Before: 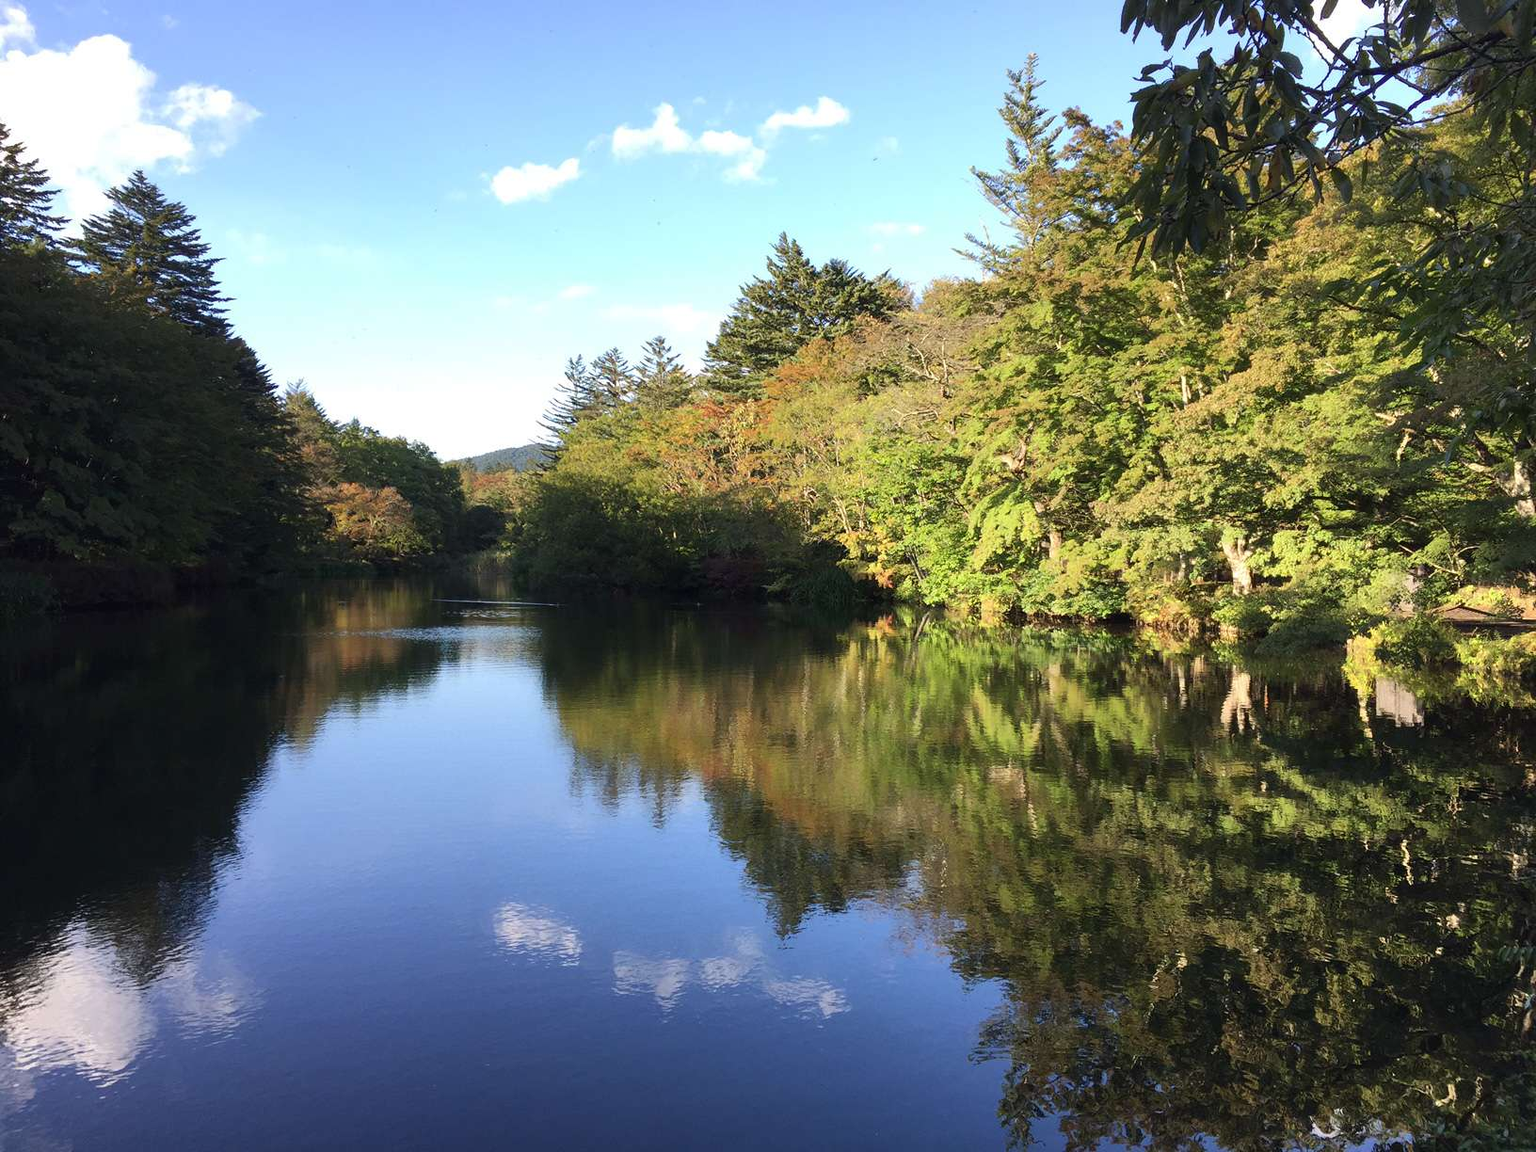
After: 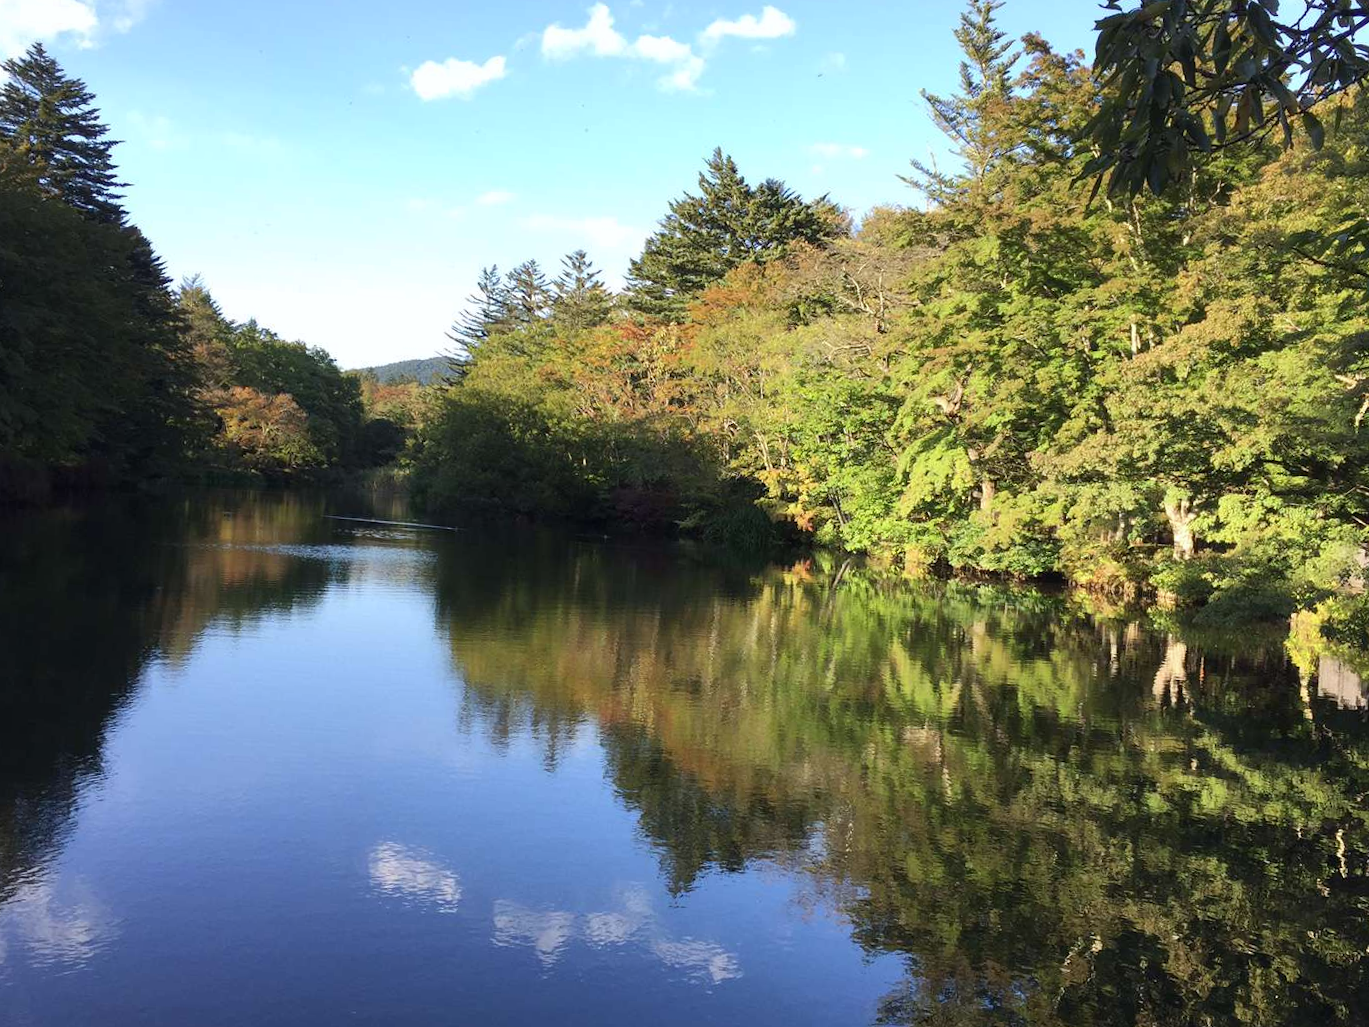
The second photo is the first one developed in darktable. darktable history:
crop and rotate: angle -3.27°, left 5.211%, top 5.211%, right 4.607%, bottom 4.607%
white balance: red 0.986, blue 1.01
